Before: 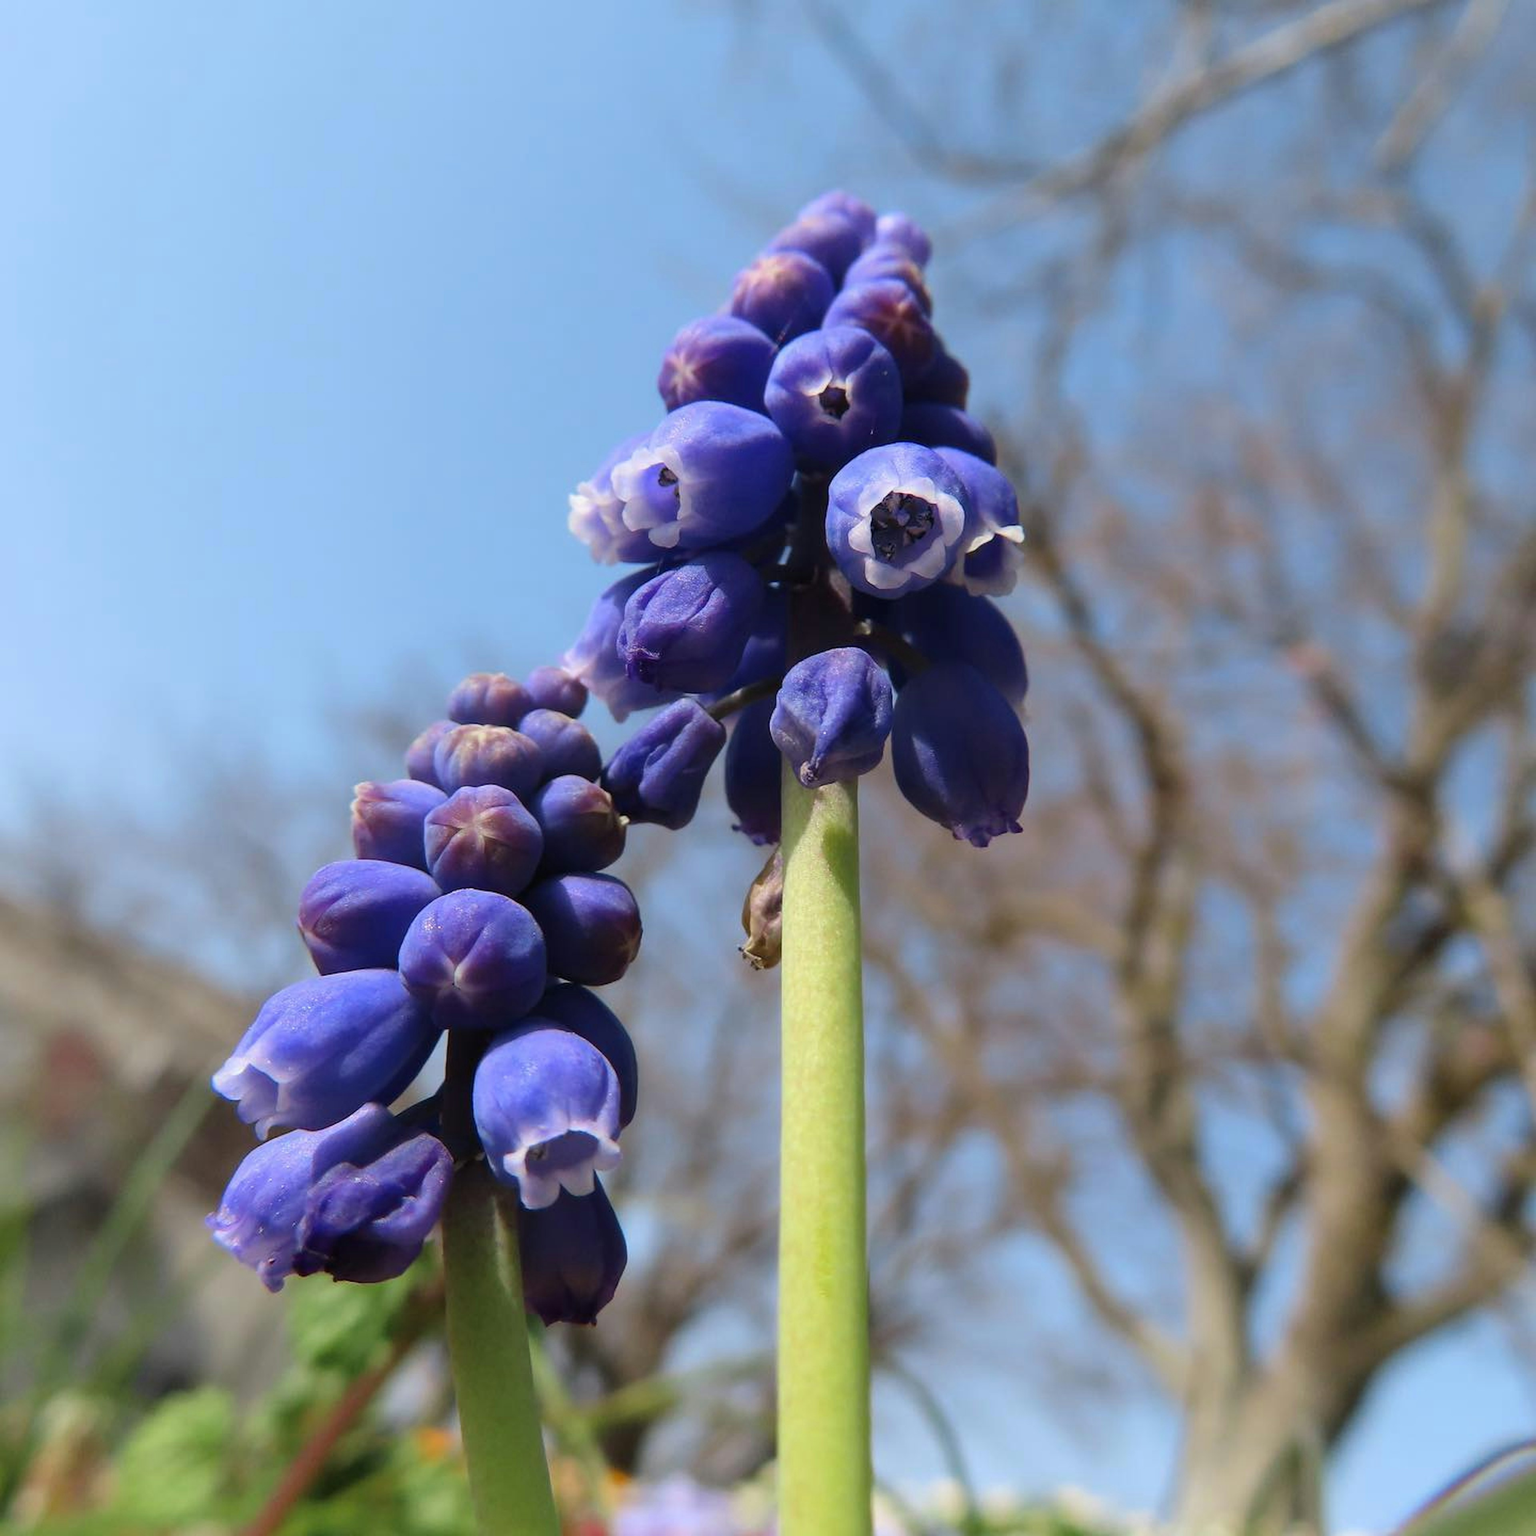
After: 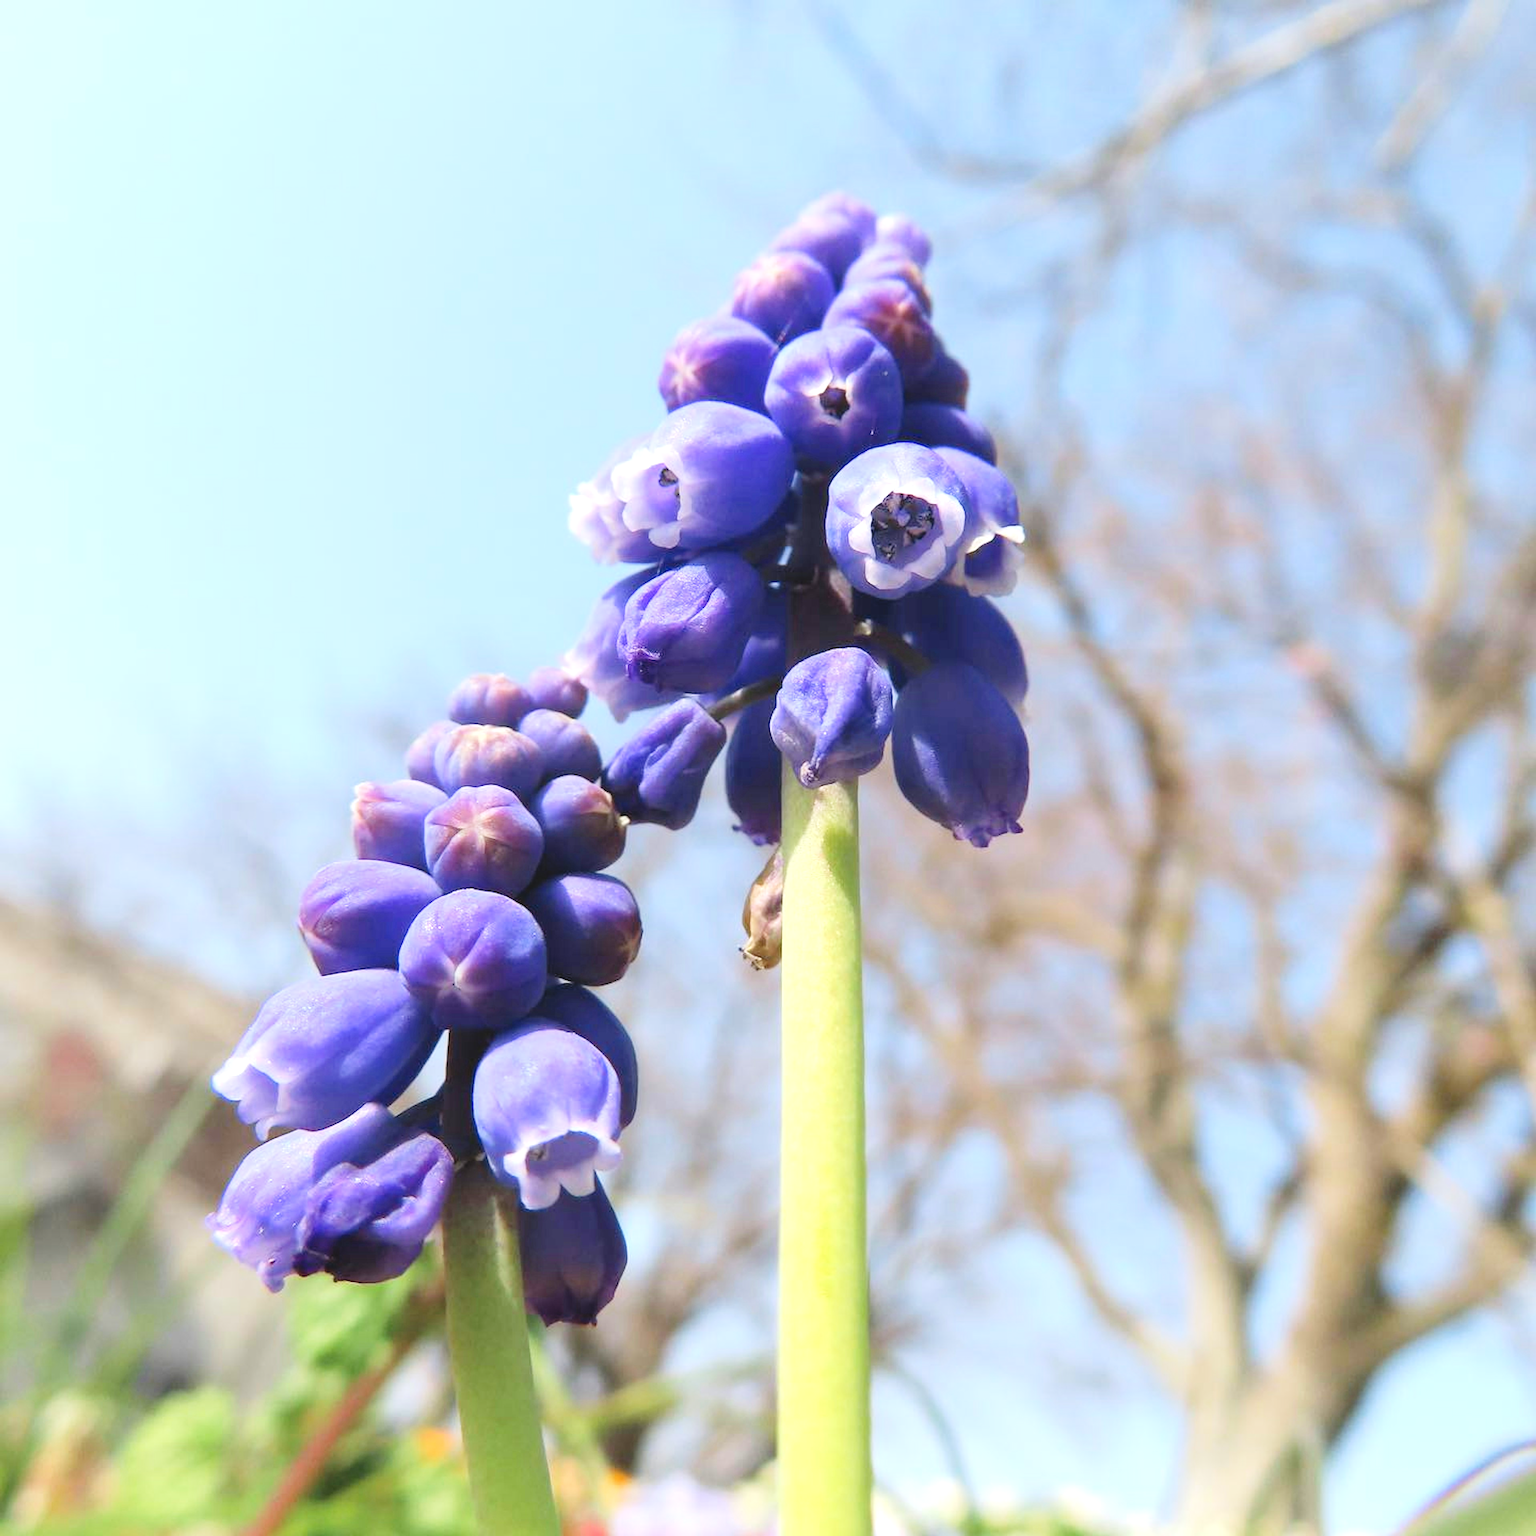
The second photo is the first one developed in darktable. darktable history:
tone curve: curves: ch0 [(0, 0.036) (0.119, 0.115) (0.466, 0.498) (0.715, 0.767) (0.817, 0.865) (1, 0.998)]; ch1 [(0, 0) (0.377, 0.424) (0.442, 0.491) (0.487, 0.502) (0.514, 0.512) (0.536, 0.577) (0.66, 0.724) (1, 1)]; ch2 [(0, 0) (0.38, 0.405) (0.463, 0.443) (0.492, 0.486) (0.526, 0.541) (0.578, 0.598) (1, 1)], preserve colors none
levels: levels [0, 0.478, 1]
exposure: black level correction 0, exposure 0.703 EV, compensate exposure bias true, compensate highlight preservation false
contrast brightness saturation: brightness 0.123
